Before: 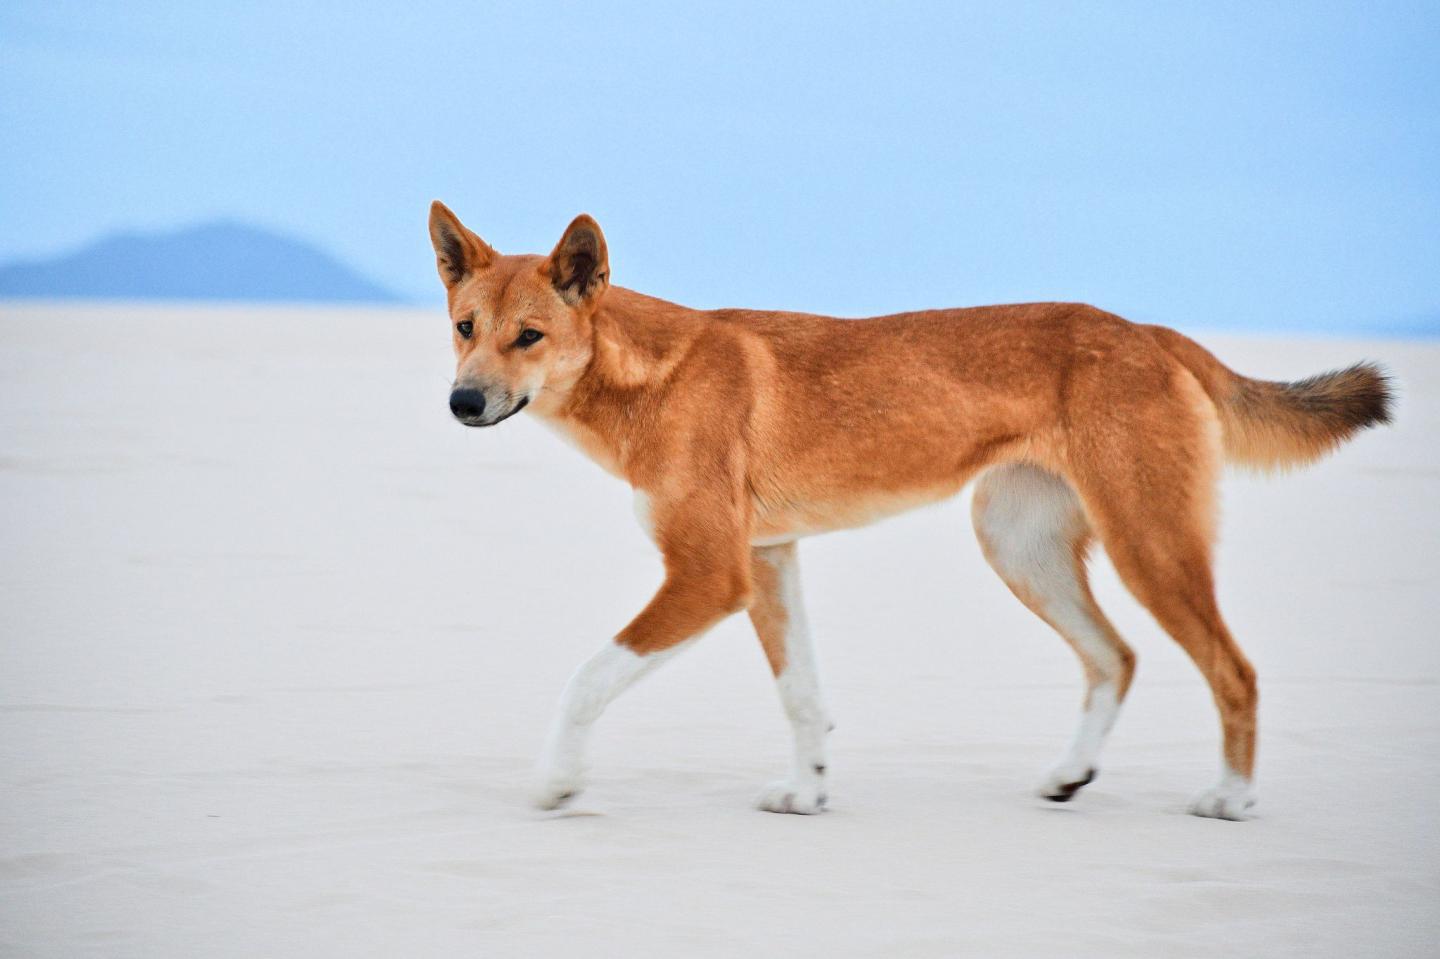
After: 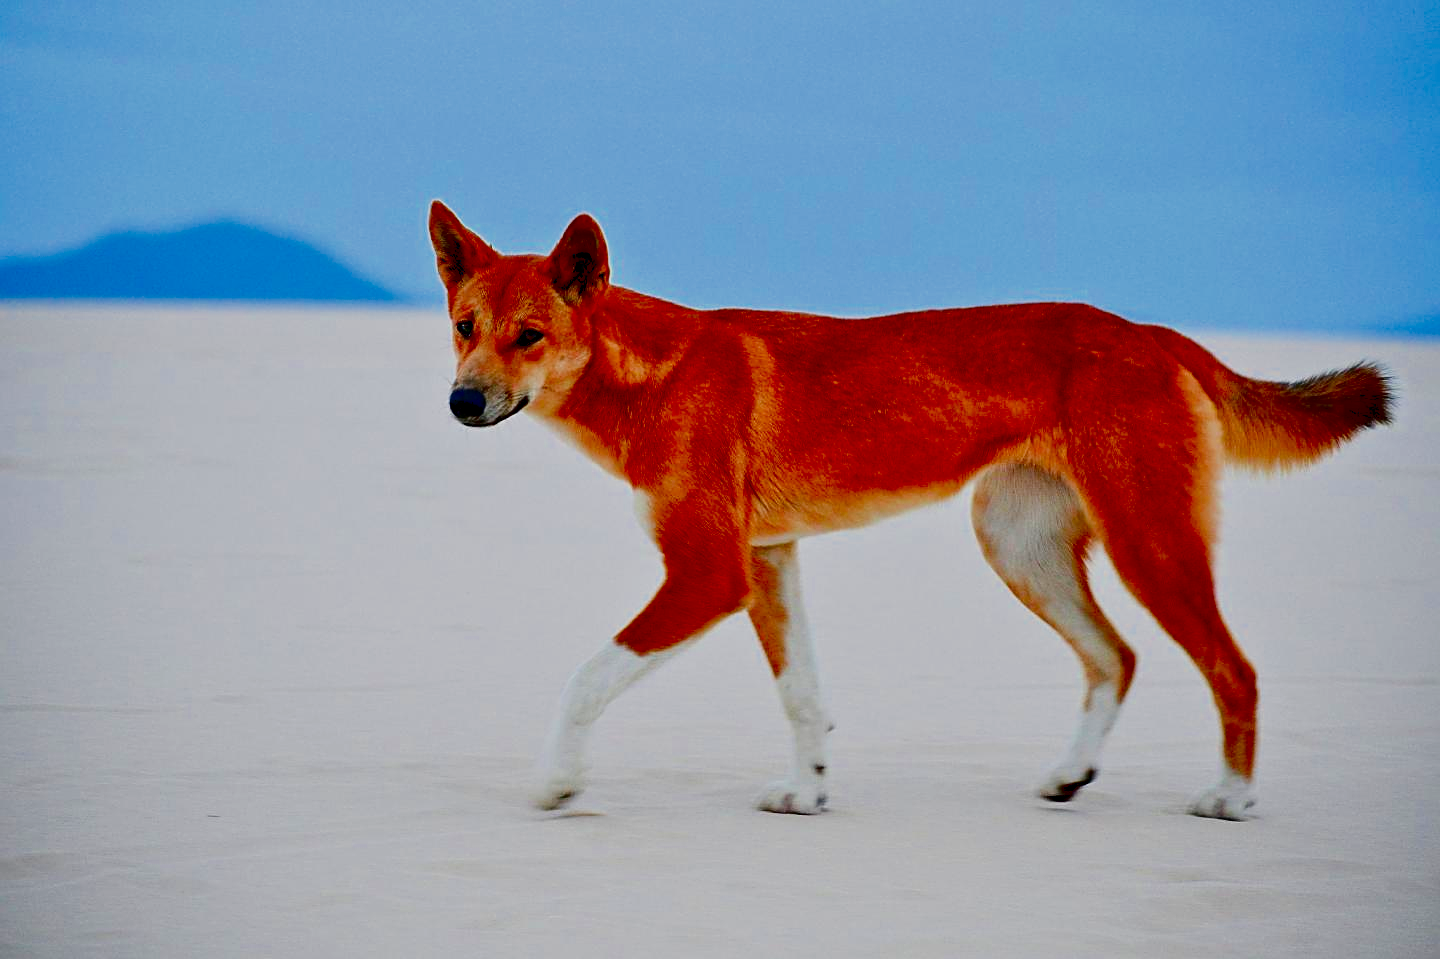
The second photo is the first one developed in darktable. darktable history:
sharpen: on, module defaults
filmic rgb: black relative exposure -7.65 EV, white relative exposure 4.56 EV, threshold 6 EV, hardness 3.61, enable highlight reconstruction true
contrast brightness saturation: brightness -0.994, saturation 0.99
exposure: black level correction 0.01, exposure 1 EV, compensate highlight preservation false
